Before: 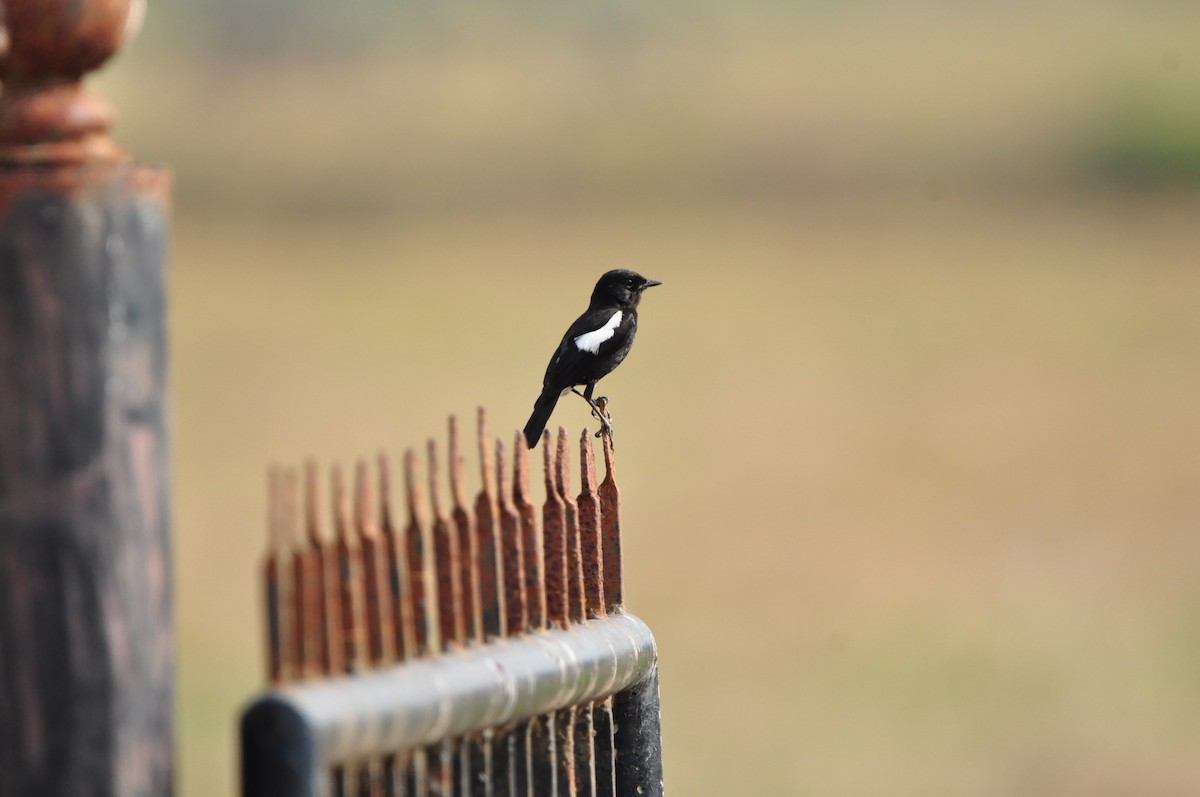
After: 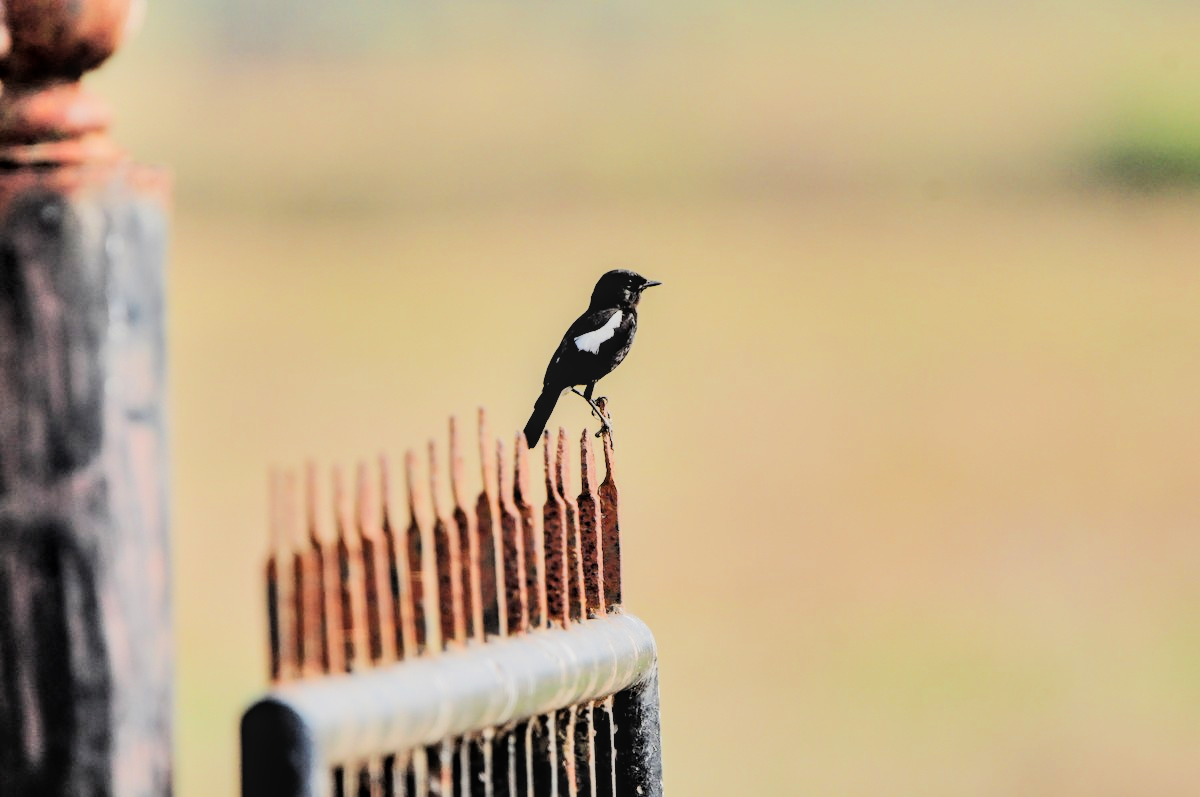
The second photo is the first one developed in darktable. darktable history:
tone equalizer: -7 EV 0.148 EV, -6 EV 0.569 EV, -5 EV 1.12 EV, -4 EV 1.29 EV, -3 EV 1.17 EV, -2 EV 0.6 EV, -1 EV 0.168 EV, edges refinement/feathering 500, mask exposure compensation -1.57 EV, preserve details no
filmic rgb: black relative exposure -5.04 EV, white relative exposure 4 EV, hardness 2.89, contrast 1.517
local contrast: on, module defaults
shadows and highlights: soften with gaussian
